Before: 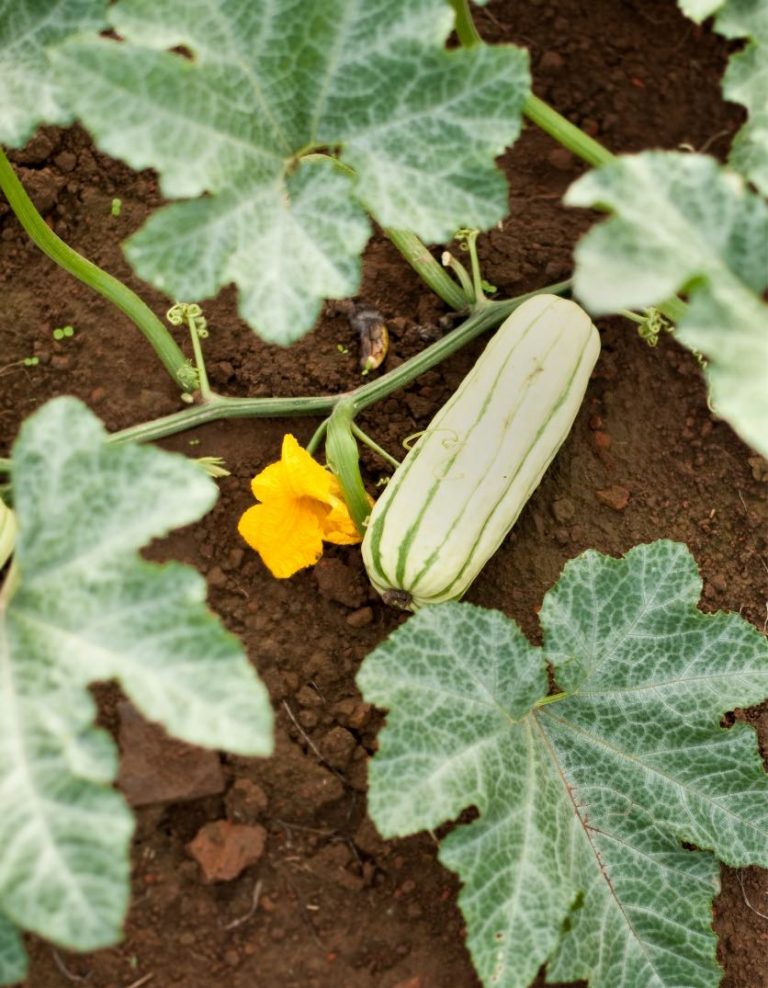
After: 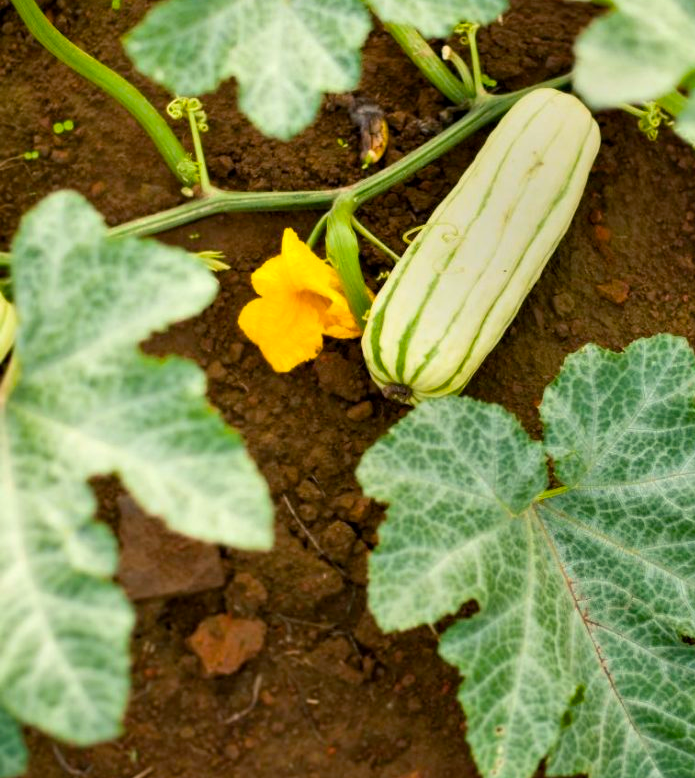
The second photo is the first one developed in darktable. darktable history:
color balance rgb: shadows lift › chroma 2.031%, shadows lift › hue 215.12°, highlights gain › luminance 6.998%, highlights gain › chroma 1.988%, highlights gain › hue 92.31°, linear chroma grading › global chroma 15.191%, perceptual saturation grading › global saturation 19.288%, global vibrance 9.892%
exposure: black level correction 0.002, compensate exposure bias true, compensate highlight preservation false
crop: top 20.914%, right 9.377%, bottom 0.288%
